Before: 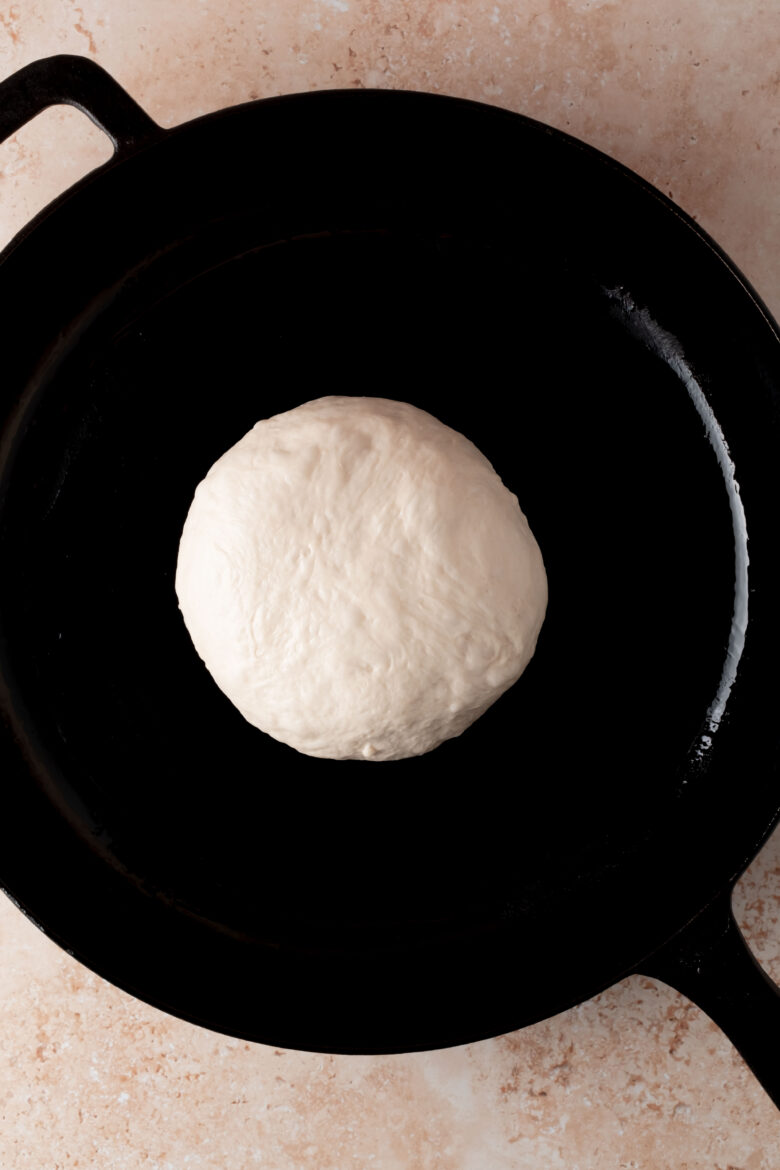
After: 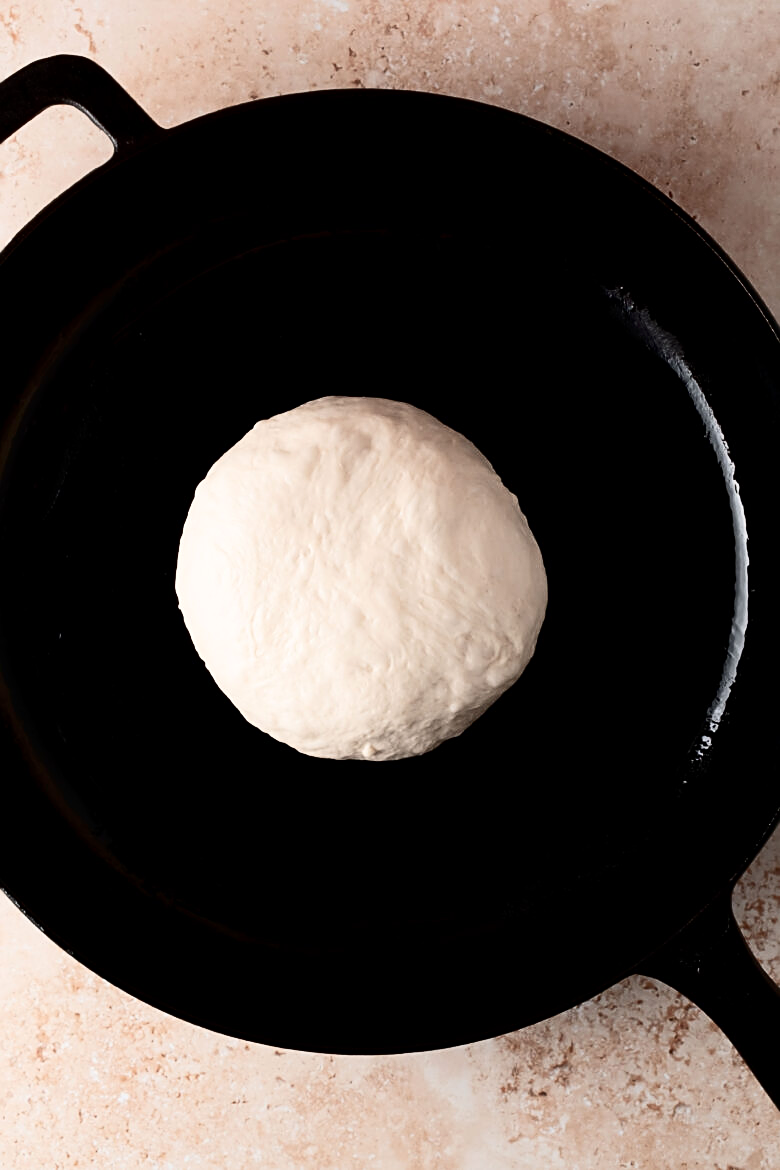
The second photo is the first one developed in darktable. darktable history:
contrast brightness saturation: contrast 0.271
sharpen: on, module defaults
